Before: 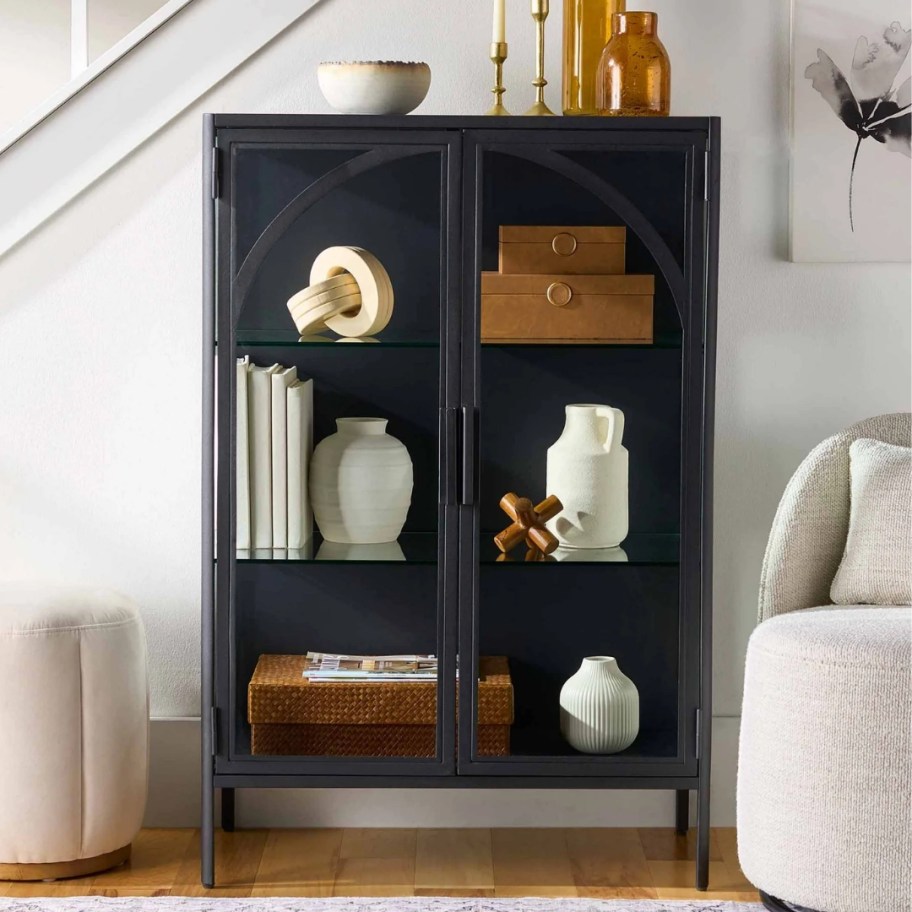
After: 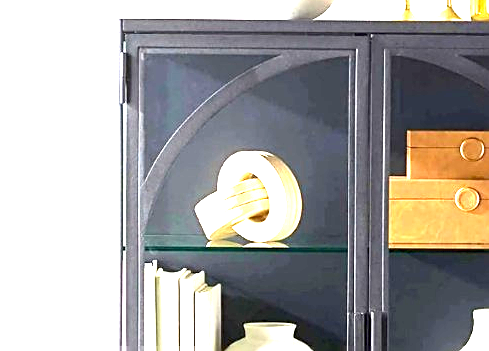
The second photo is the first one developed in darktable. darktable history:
crop: left 10.169%, top 10.498%, right 36.189%, bottom 51.014%
exposure: black level correction 0.001, exposure 2.646 EV, compensate highlight preservation false
sharpen: on, module defaults
